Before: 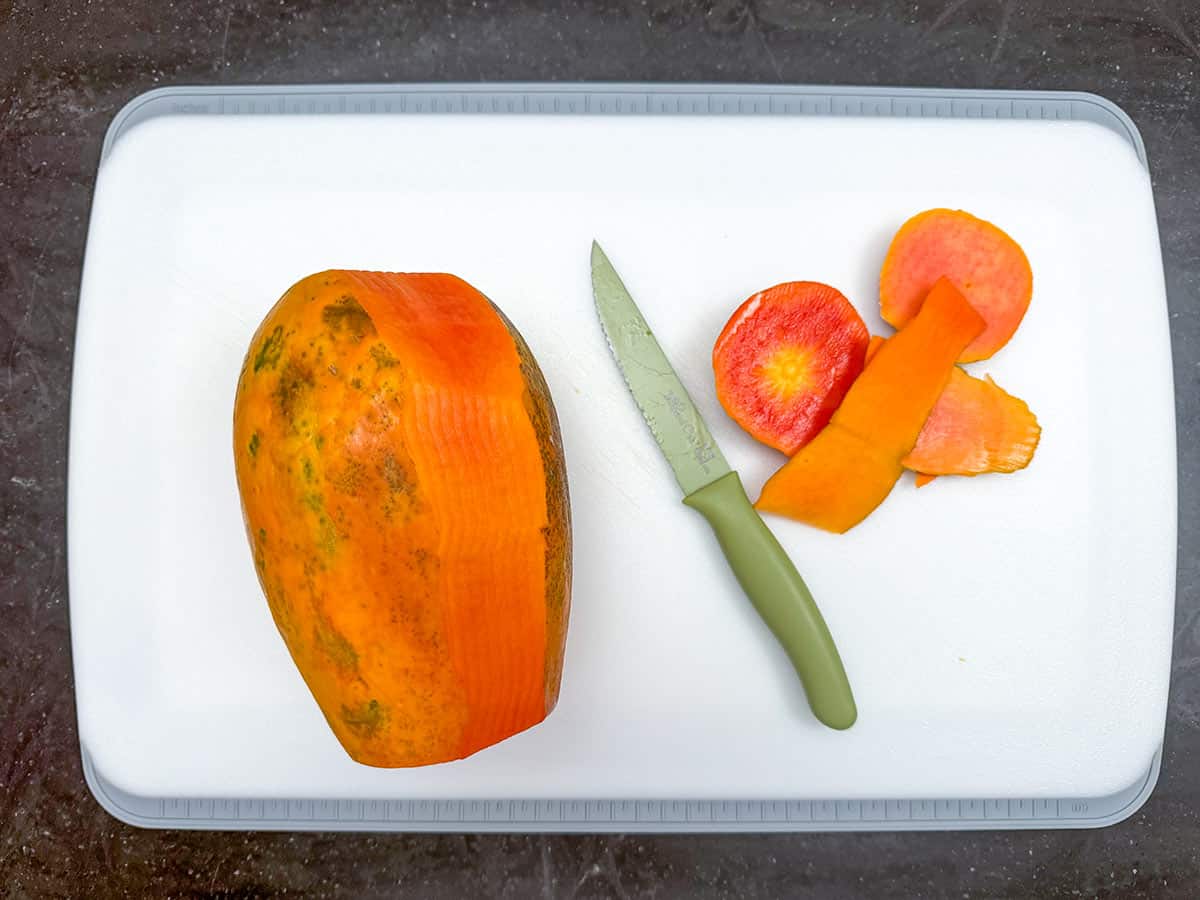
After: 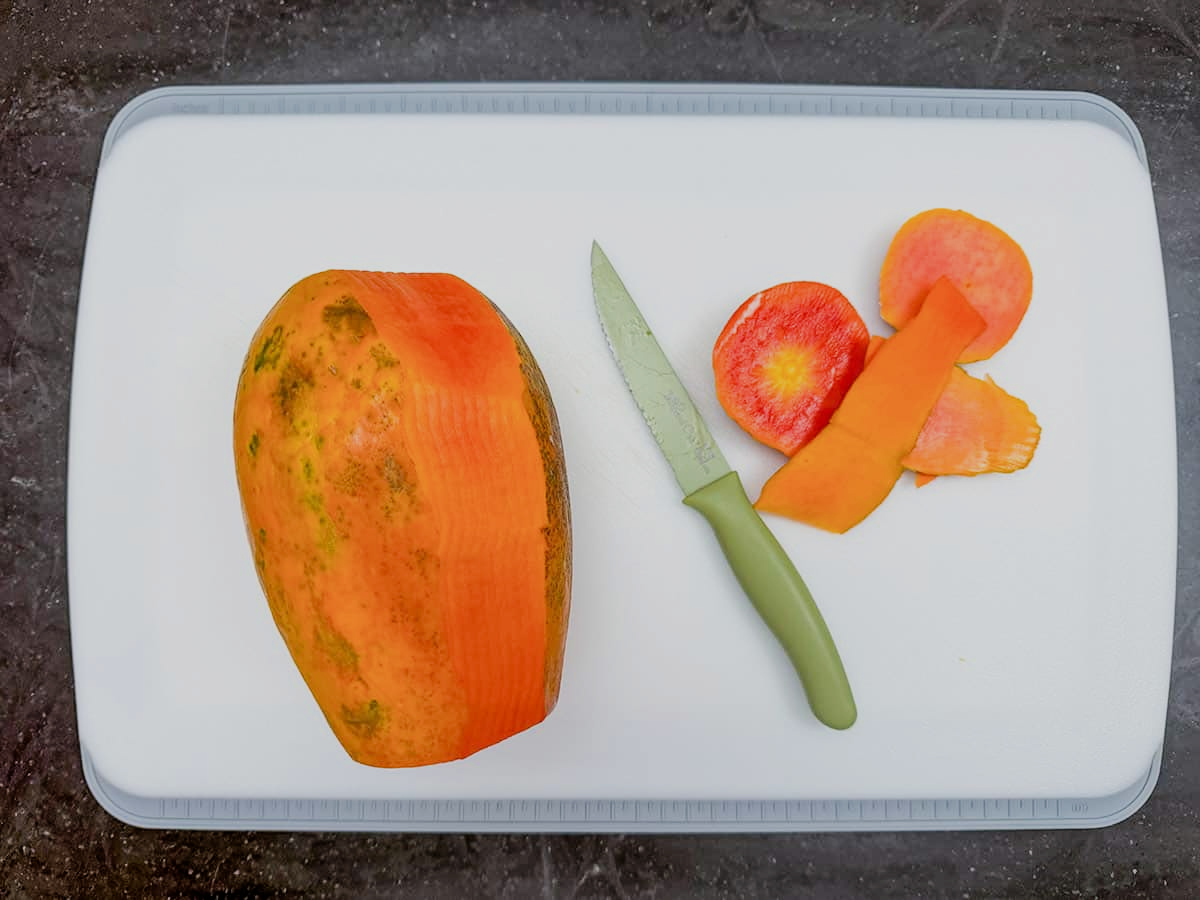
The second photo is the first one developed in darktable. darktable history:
filmic rgb: black relative exposure -7.65 EV, white relative exposure 4.56 EV, hardness 3.61, contrast 1.051
